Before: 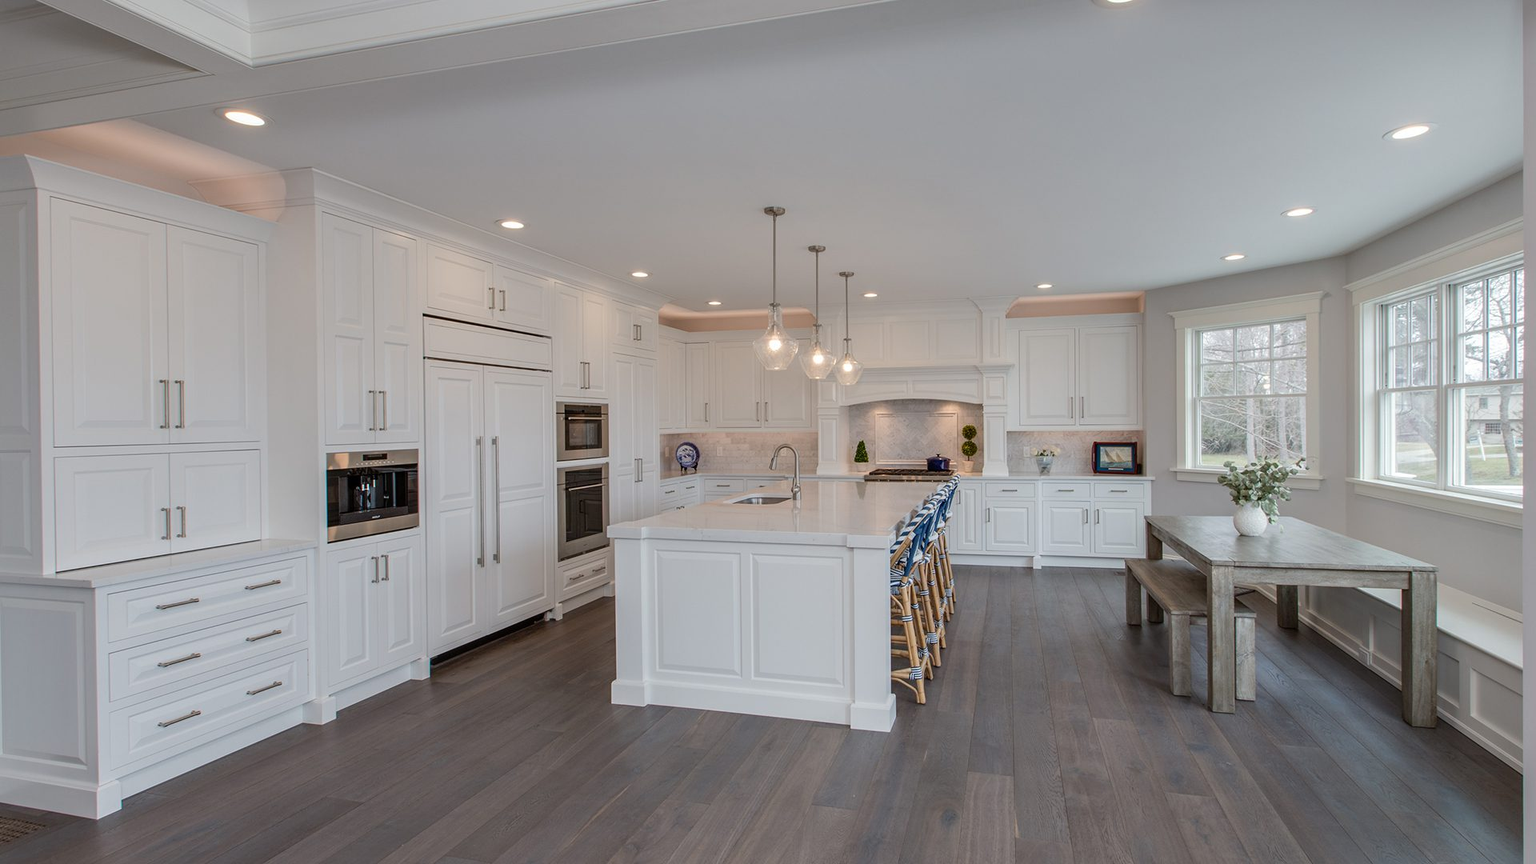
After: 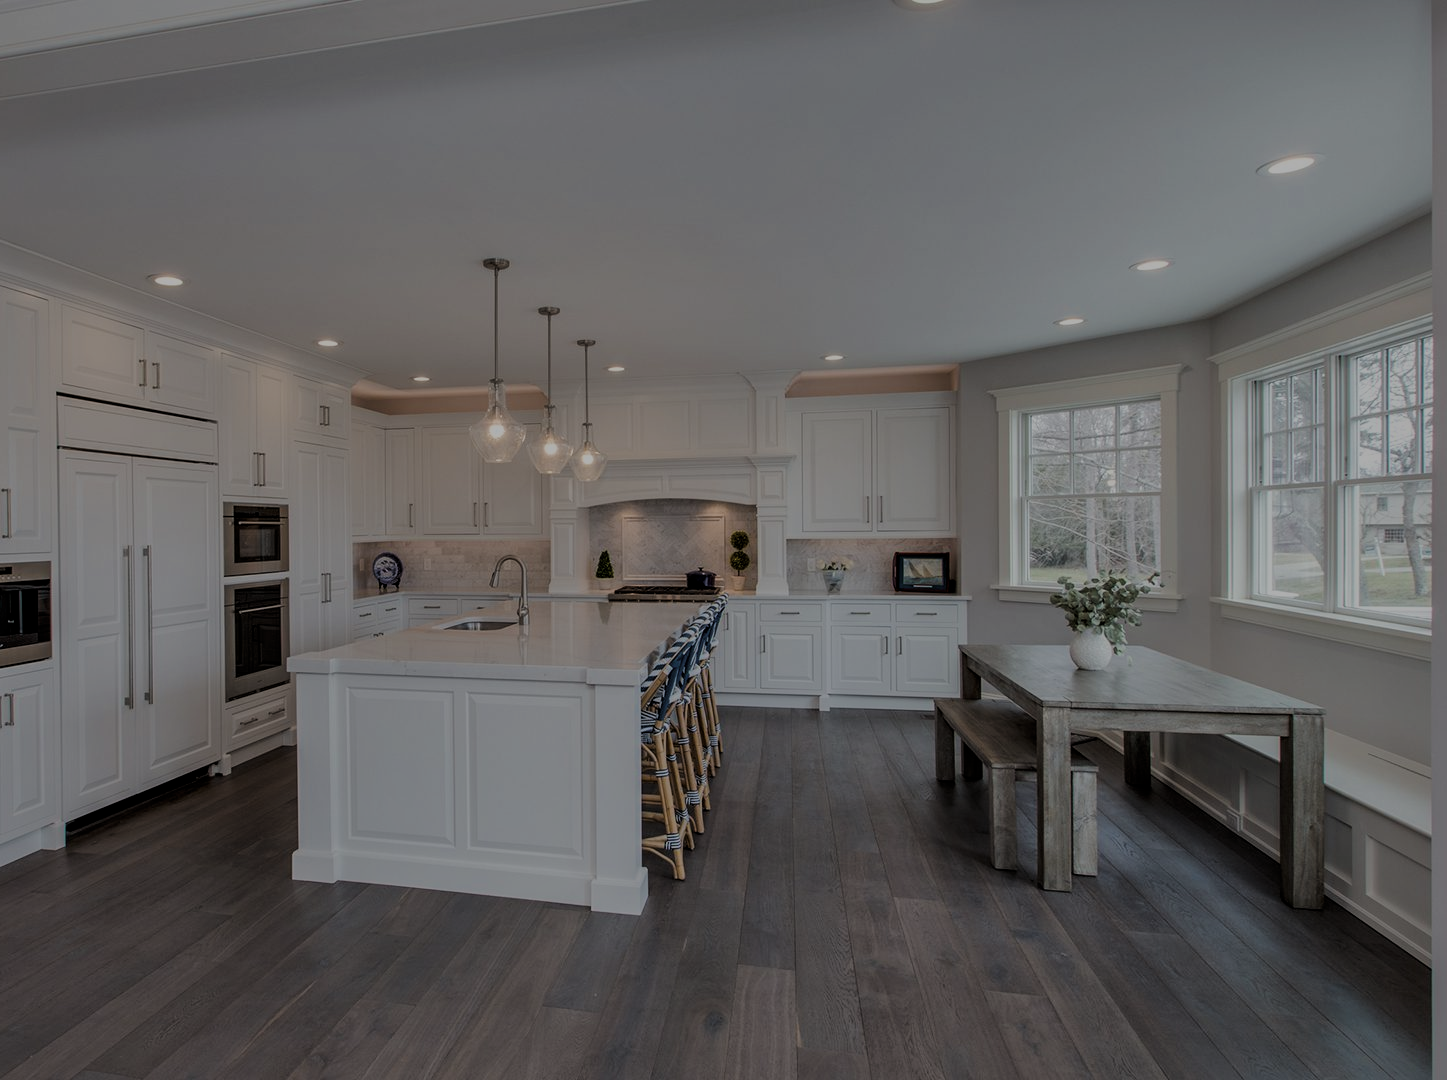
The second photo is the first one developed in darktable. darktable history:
filmic rgb: black relative exposure -6.98 EV, white relative exposure 5.63 EV, hardness 2.86
crop and rotate: left 24.6%
shadows and highlights: on, module defaults
contrast brightness saturation: saturation -0.05
color balance rgb: perceptual saturation grading › global saturation 20%, global vibrance 20%
levels: levels [0, 0.618, 1]
